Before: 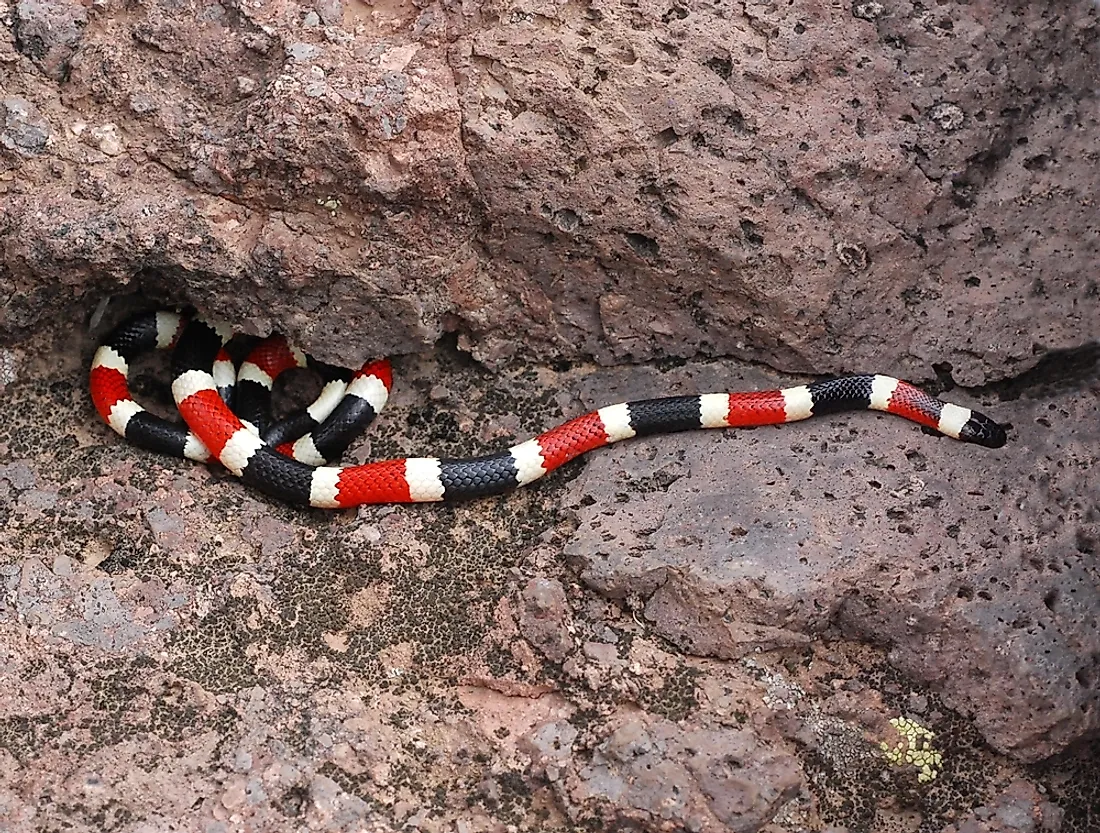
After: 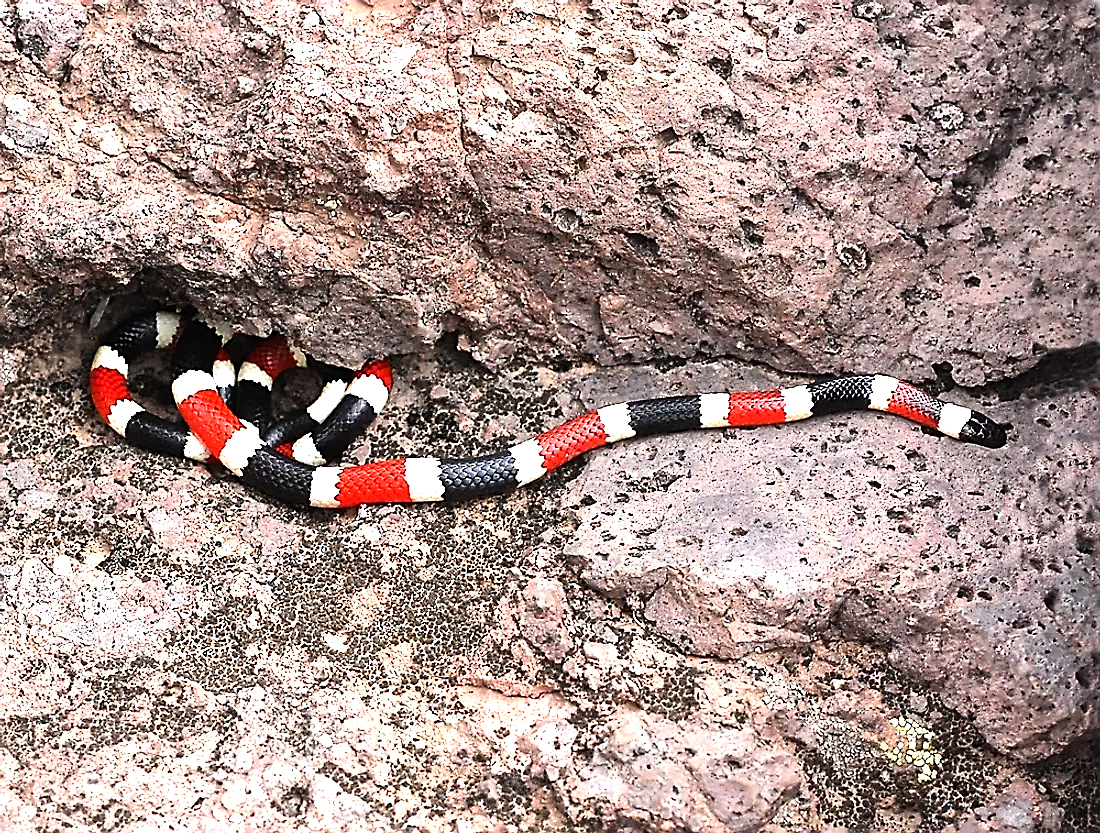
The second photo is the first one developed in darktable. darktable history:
sharpen: on, module defaults
exposure: black level correction 0, exposure 0.699 EV, compensate highlight preservation false
tone equalizer: -8 EV -0.724 EV, -7 EV -0.709 EV, -6 EV -0.582 EV, -5 EV -0.404 EV, -3 EV 0.397 EV, -2 EV 0.6 EV, -1 EV 0.682 EV, +0 EV 0.778 EV, edges refinement/feathering 500, mask exposure compensation -1.57 EV, preserve details no
